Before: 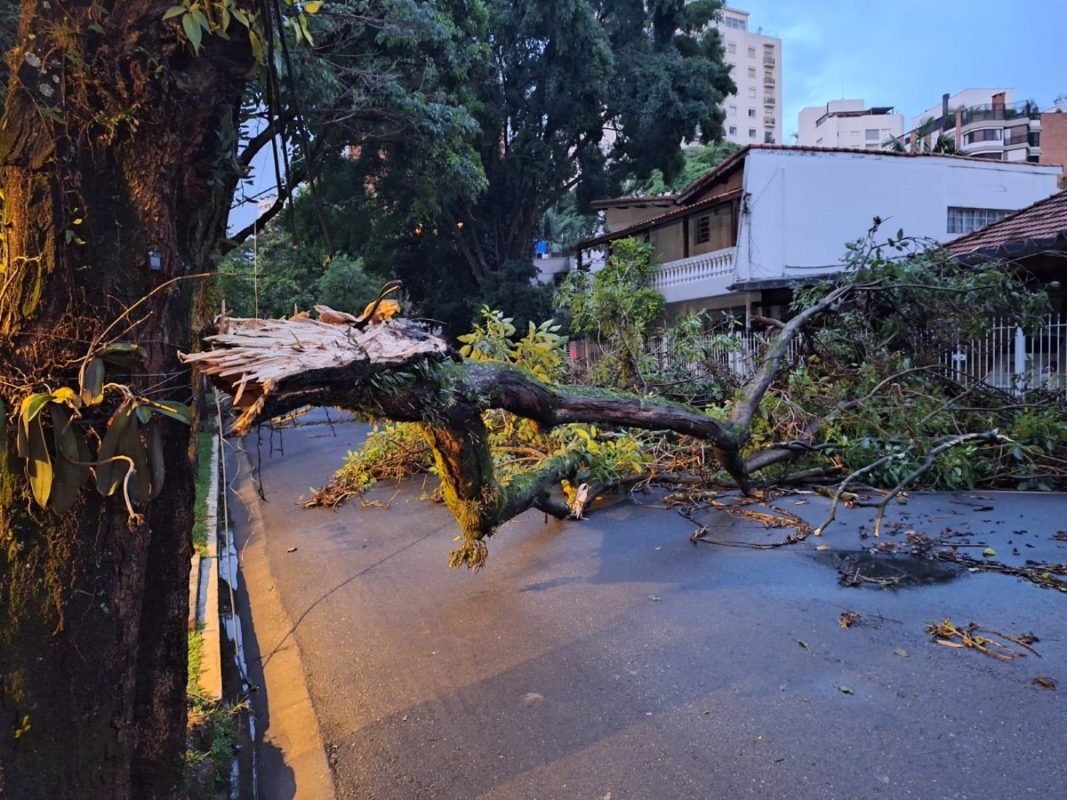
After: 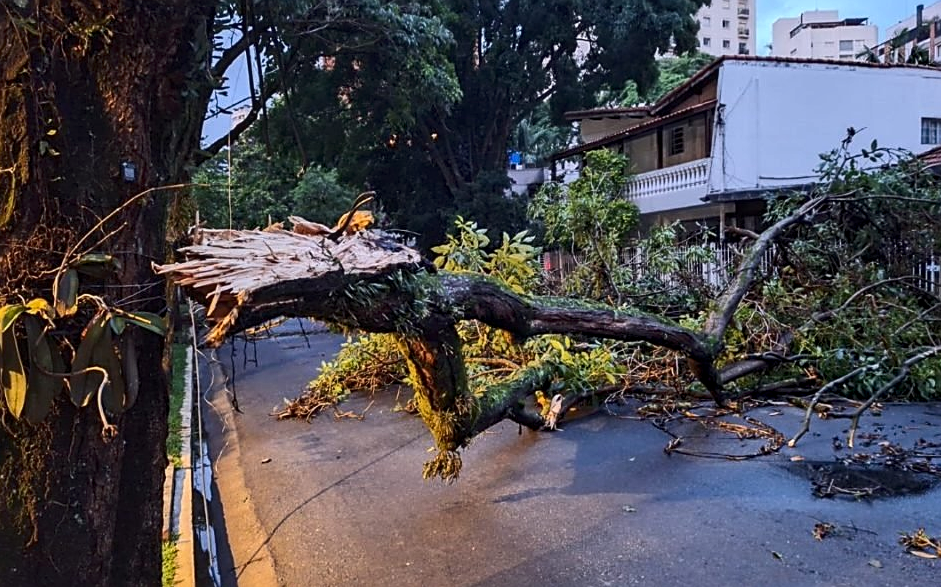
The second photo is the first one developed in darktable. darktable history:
crop and rotate: left 2.443%, top 11.18%, right 9.341%, bottom 15.364%
tone curve: curves: ch0 [(0, 0) (0.003, 0.003) (0.011, 0.011) (0.025, 0.022) (0.044, 0.039) (0.069, 0.055) (0.1, 0.074) (0.136, 0.101) (0.177, 0.134) (0.224, 0.171) (0.277, 0.216) (0.335, 0.277) (0.399, 0.345) (0.468, 0.427) (0.543, 0.526) (0.623, 0.636) (0.709, 0.731) (0.801, 0.822) (0.898, 0.917) (1, 1)], color space Lab, independent channels, preserve colors none
sharpen: on, module defaults
local contrast: on, module defaults
